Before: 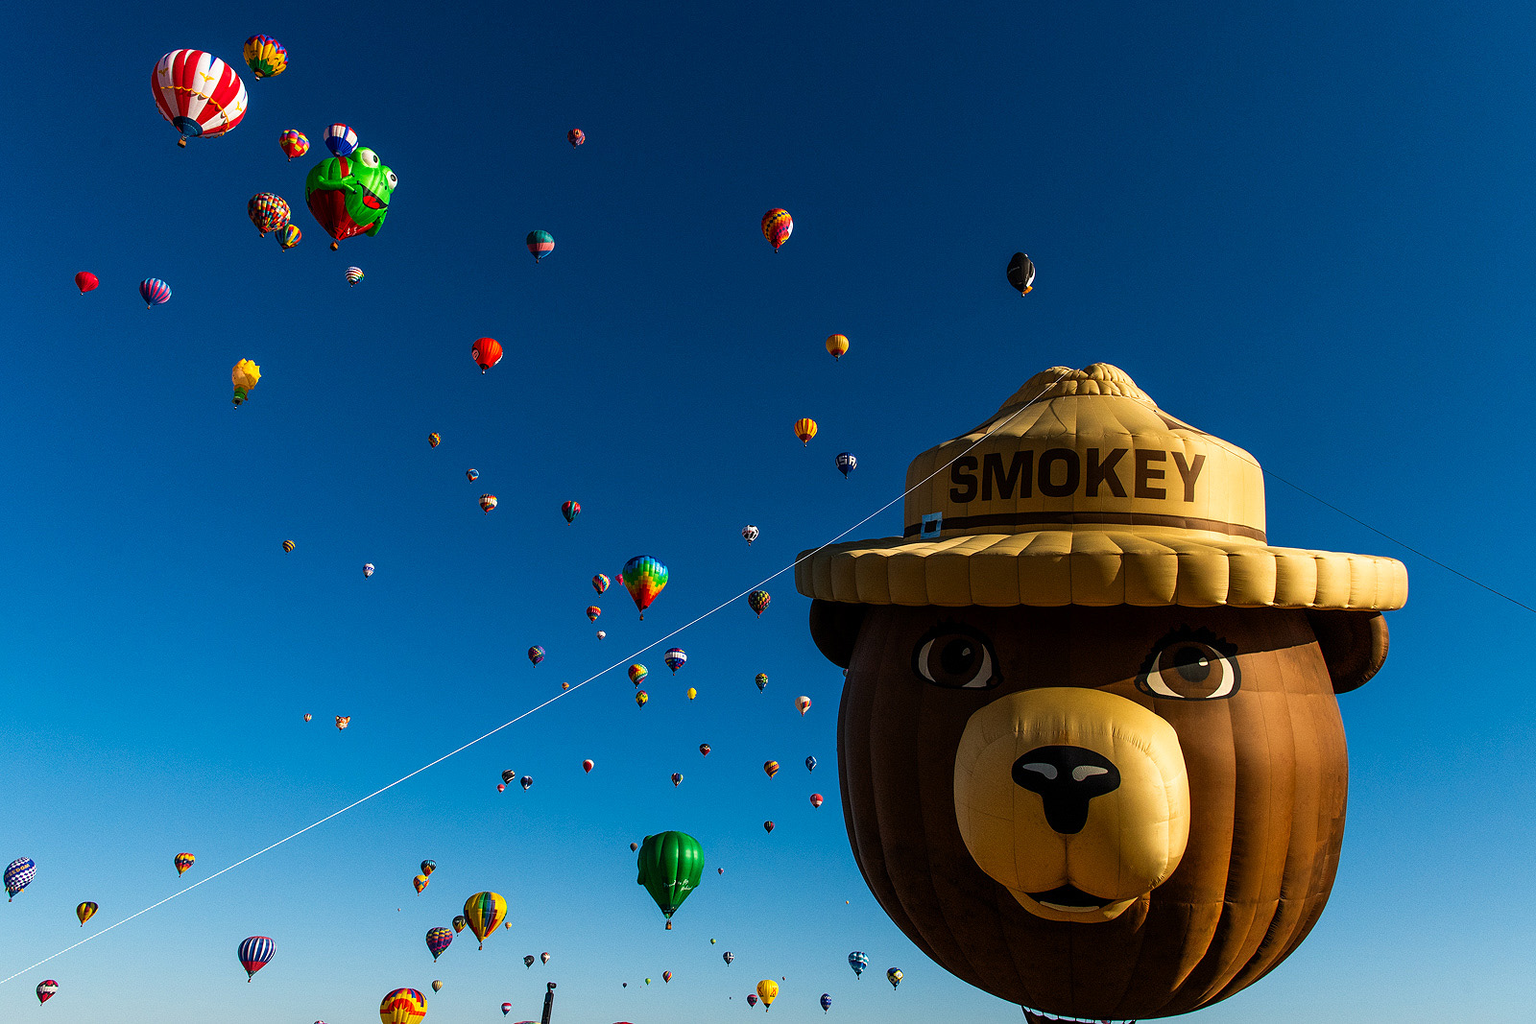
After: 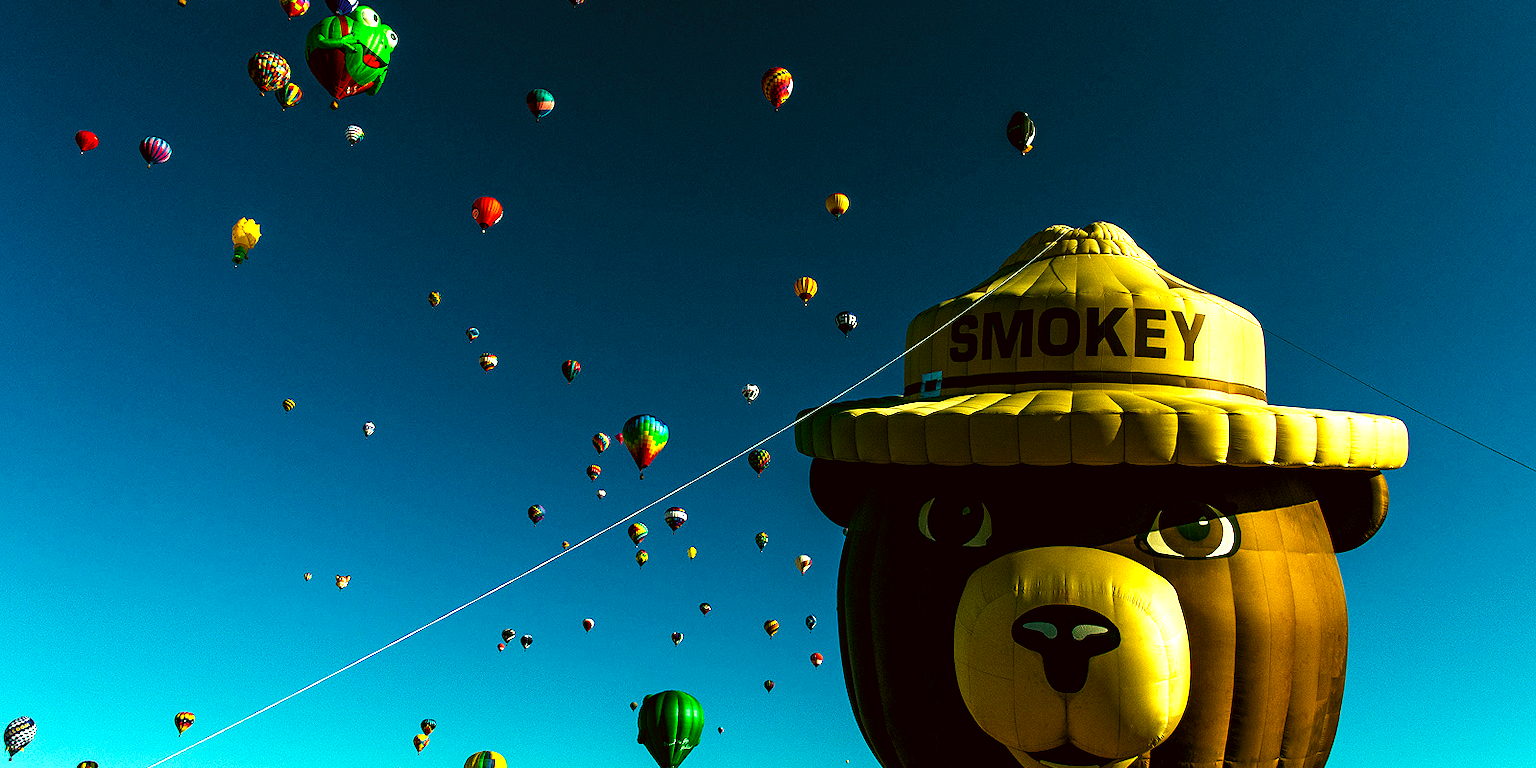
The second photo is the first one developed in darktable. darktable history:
haze removal: compatibility mode true, adaptive false
color correction: highlights a* -1.43, highlights b* 10.12, shadows a* 0.395, shadows b* 19.35
crop: top 13.819%, bottom 11.169%
color balance rgb: shadows lift › luminance -7.7%, shadows lift › chroma 2.13%, shadows lift › hue 165.27°, power › luminance -7.77%, power › chroma 1.1%, power › hue 215.88°, highlights gain › luminance 15.15%, highlights gain › chroma 7%, highlights gain › hue 125.57°, global offset › luminance -0.33%, global offset › chroma 0.11%, global offset › hue 165.27°, perceptual saturation grading › global saturation 24.42%, perceptual saturation grading › highlights -24.42%, perceptual saturation grading › mid-tones 24.42%, perceptual saturation grading › shadows 40%, perceptual brilliance grading › global brilliance -5%, perceptual brilliance grading › highlights 24.42%, perceptual brilliance grading › mid-tones 7%, perceptual brilliance grading › shadows -5%
exposure: exposure 0.178 EV, compensate exposure bias true, compensate highlight preservation false
